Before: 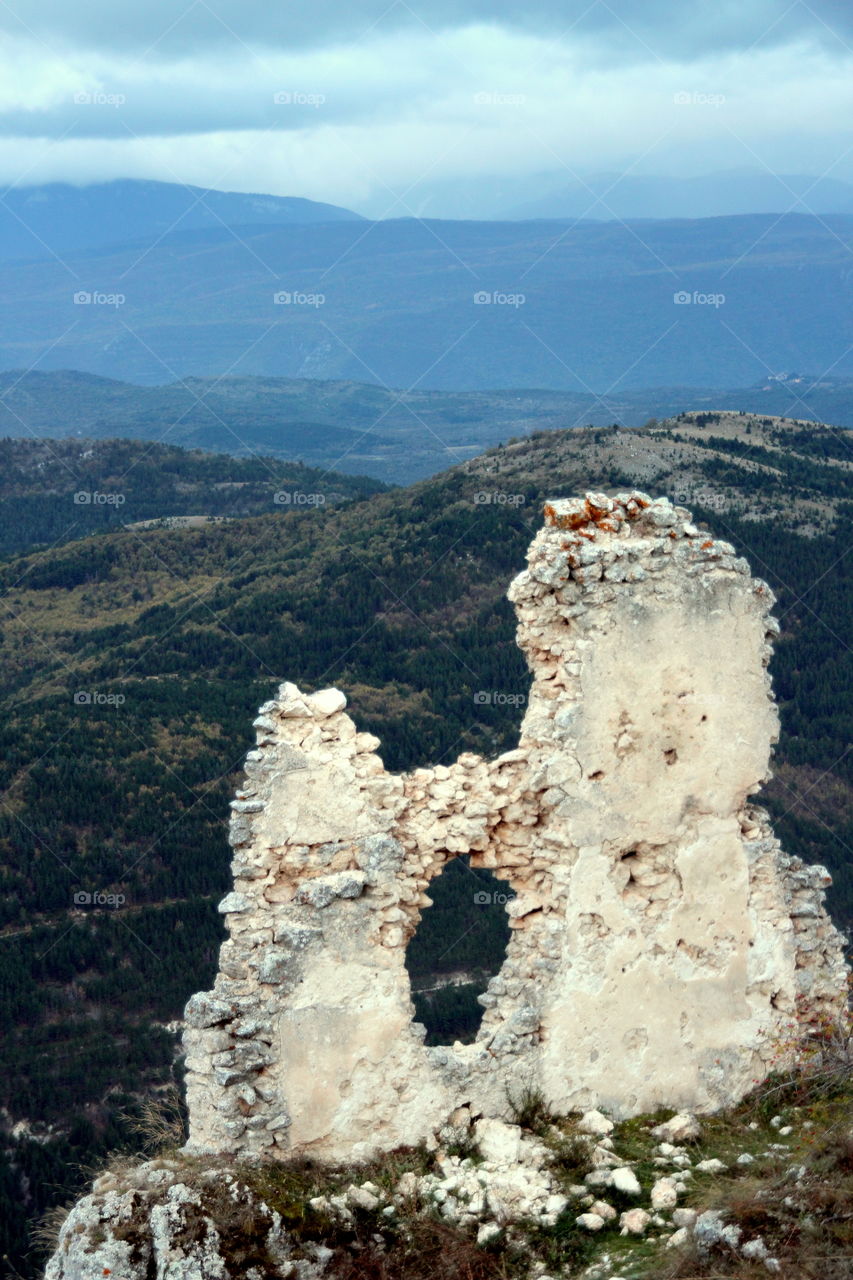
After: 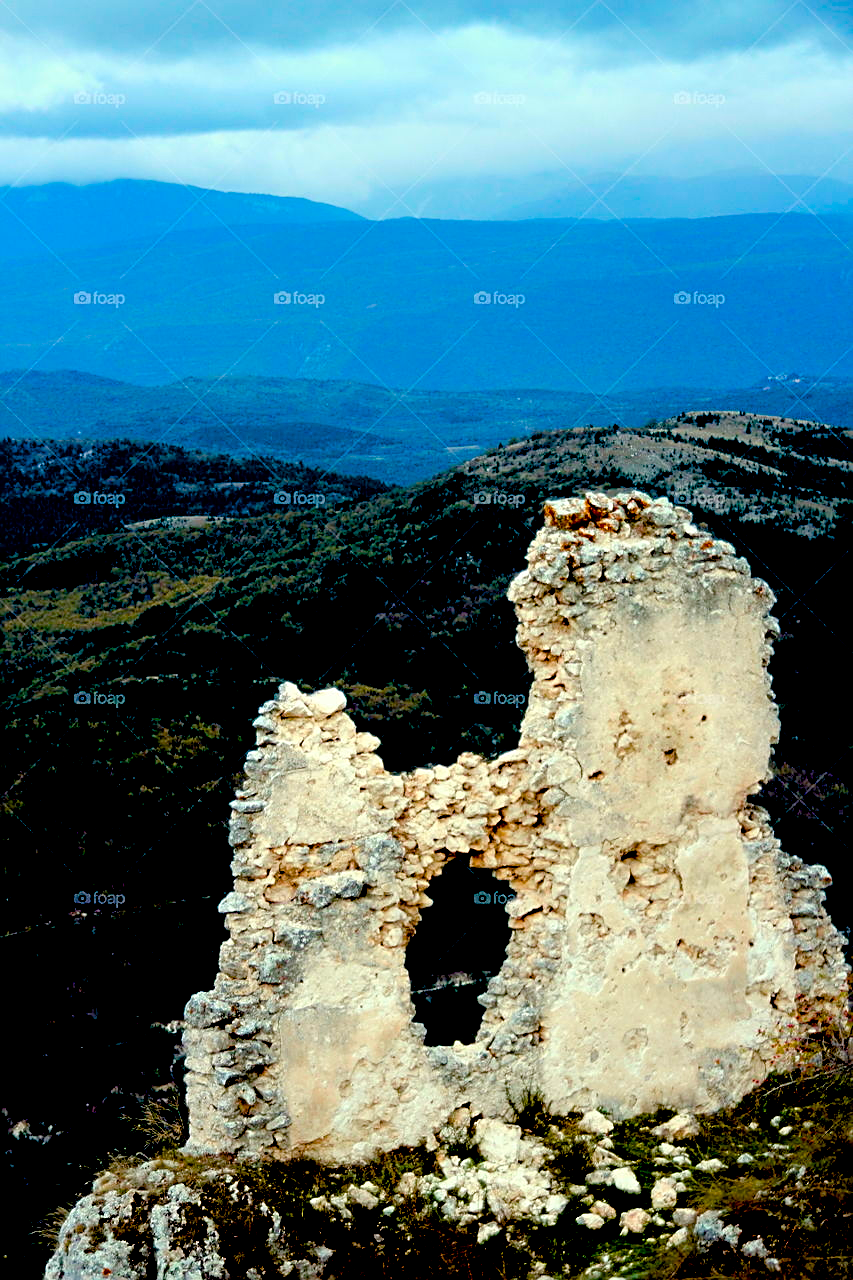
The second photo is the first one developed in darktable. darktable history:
exposure: black level correction 0.058, compensate highlight preservation false
sharpen: amount 0.498
color balance rgb: linear chroma grading › global chroma 10.151%, perceptual saturation grading › global saturation 35.086%, perceptual saturation grading › highlights -29.806%, perceptual saturation grading › shadows 35.254%, global vibrance 34.295%
